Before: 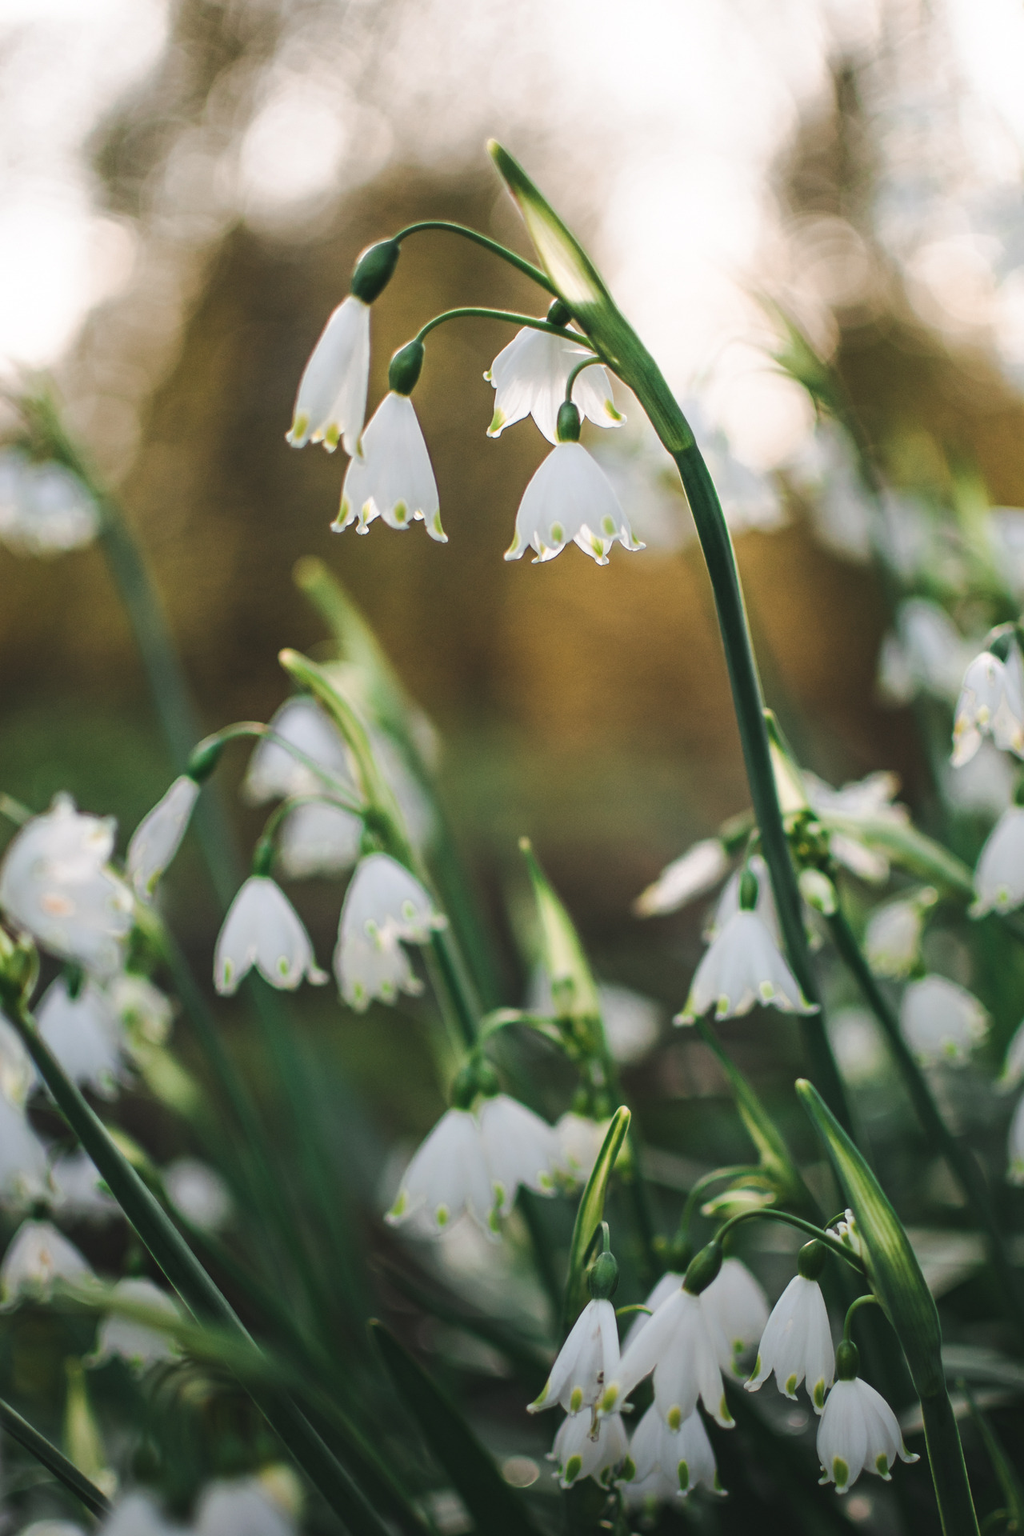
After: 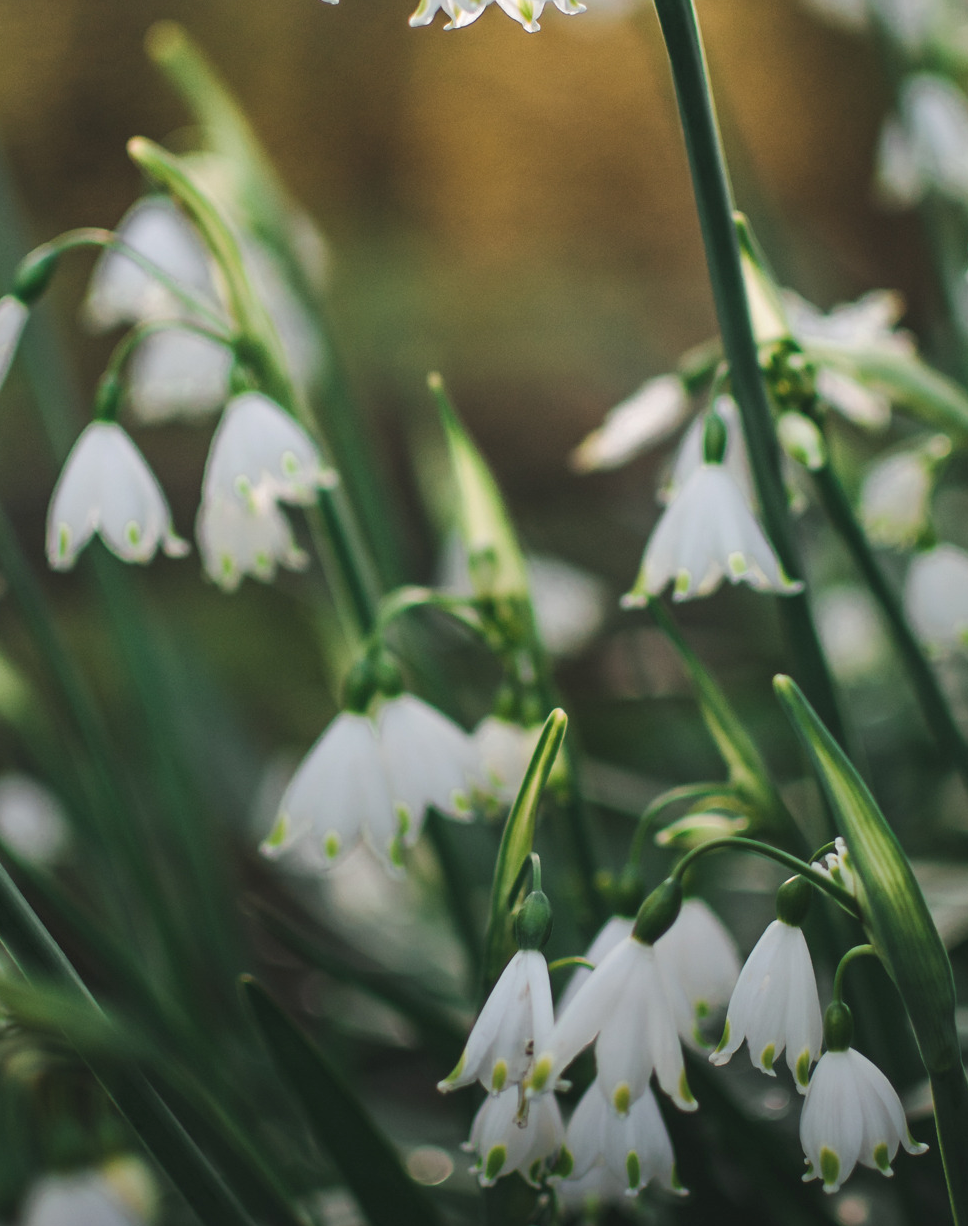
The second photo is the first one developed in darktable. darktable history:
crop and rotate: left 17.299%, top 35.115%, right 7.015%, bottom 1.024%
shadows and highlights: shadows 25, highlights -25
tone equalizer: on, module defaults
white balance: emerald 1
